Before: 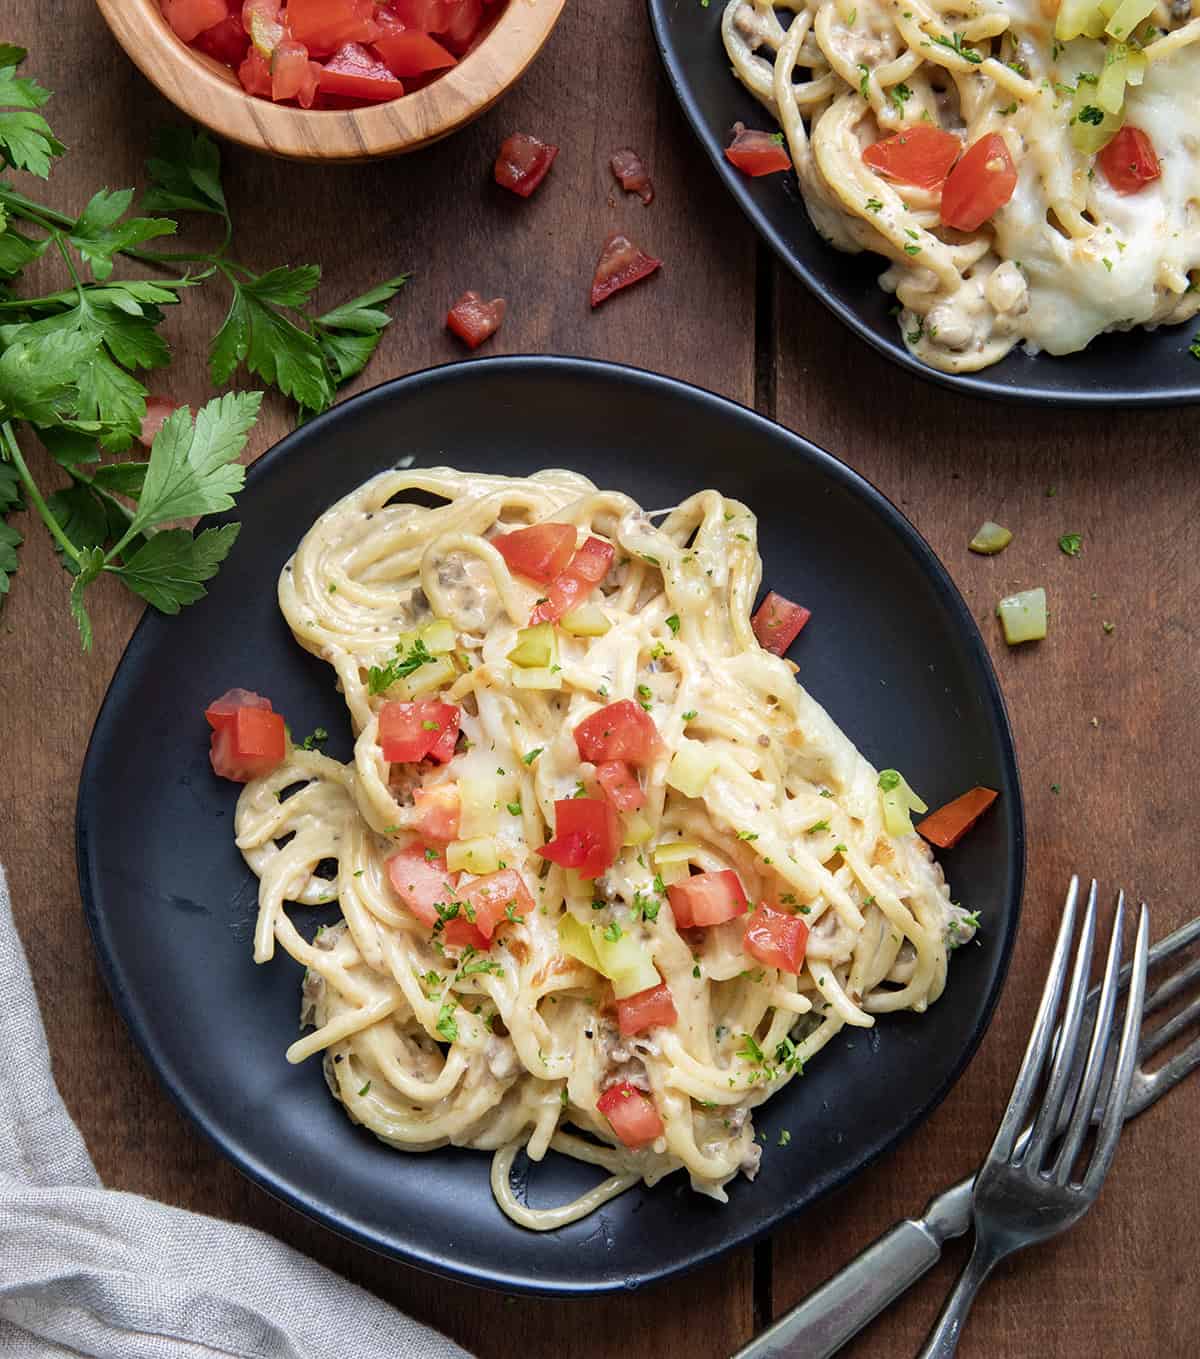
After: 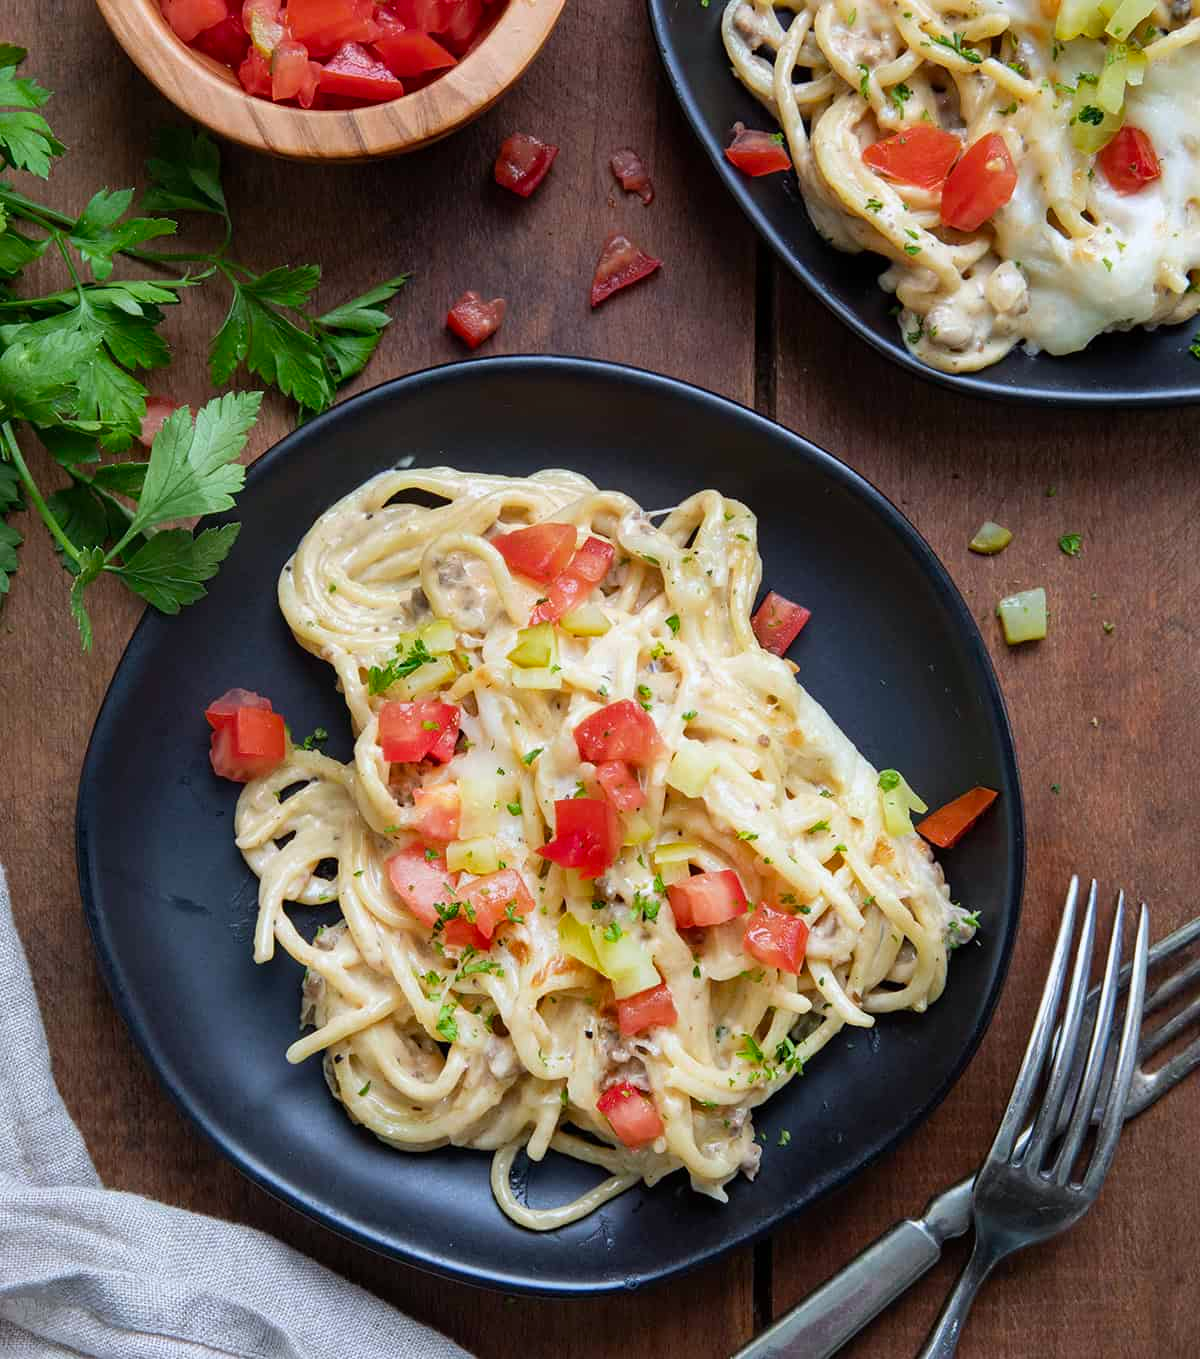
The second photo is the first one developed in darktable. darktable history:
exposure: exposure -0.072 EV, compensate highlight preservation false
white balance: red 0.976, blue 1.04
